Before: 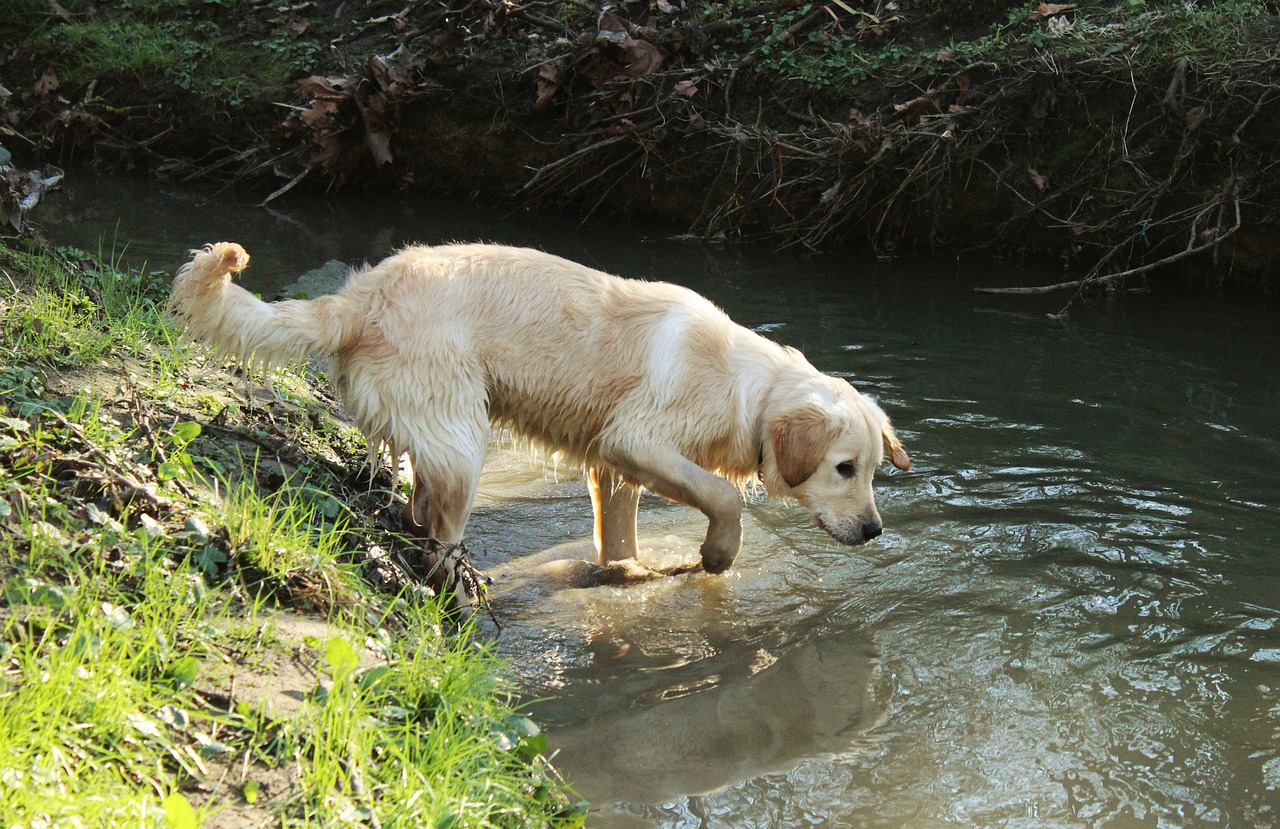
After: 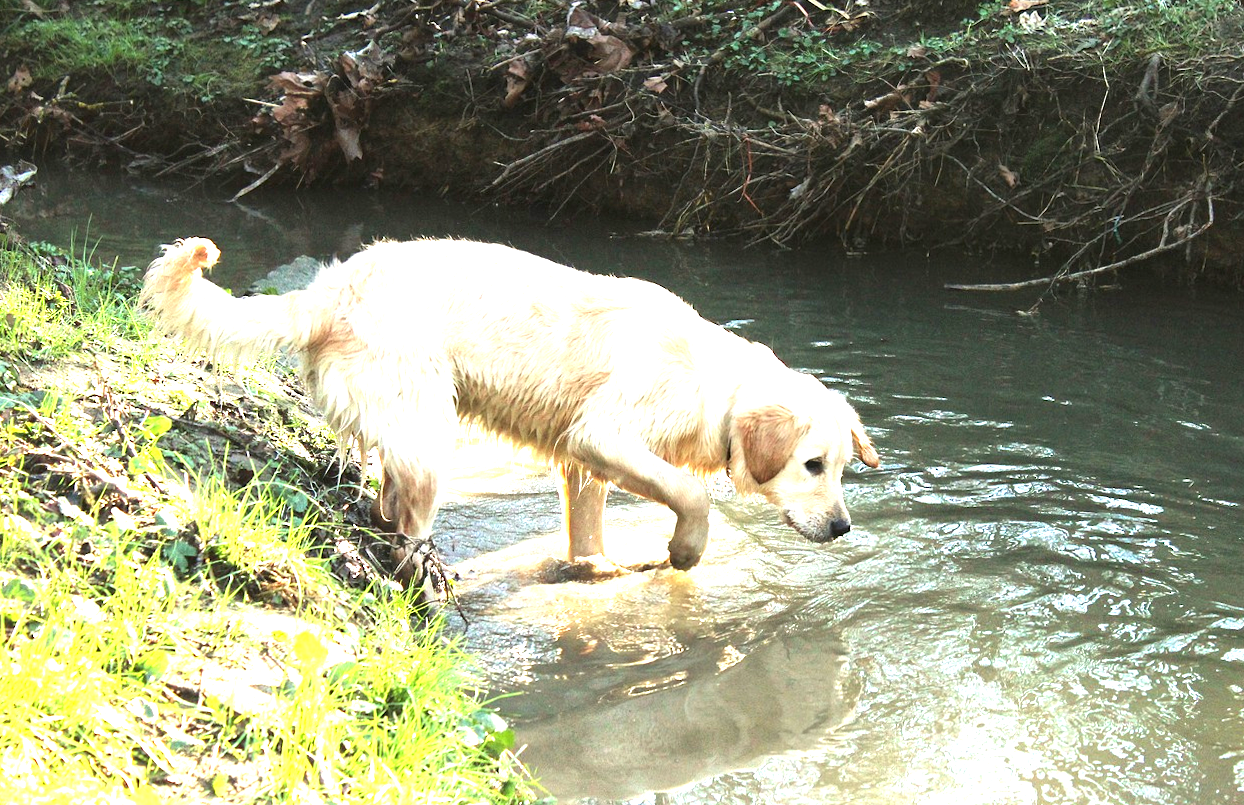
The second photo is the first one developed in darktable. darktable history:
exposure: black level correction 0, exposure 1.741 EV, compensate exposure bias true, compensate highlight preservation false
crop: left 1.743%, right 0.268%, bottom 2.011%
rotate and perspective: rotation 0.192°, lens shift (horizontal) -0.015, crop left 0.005, crop right 0.996, crop top 0.006, crop bottom 0.99
